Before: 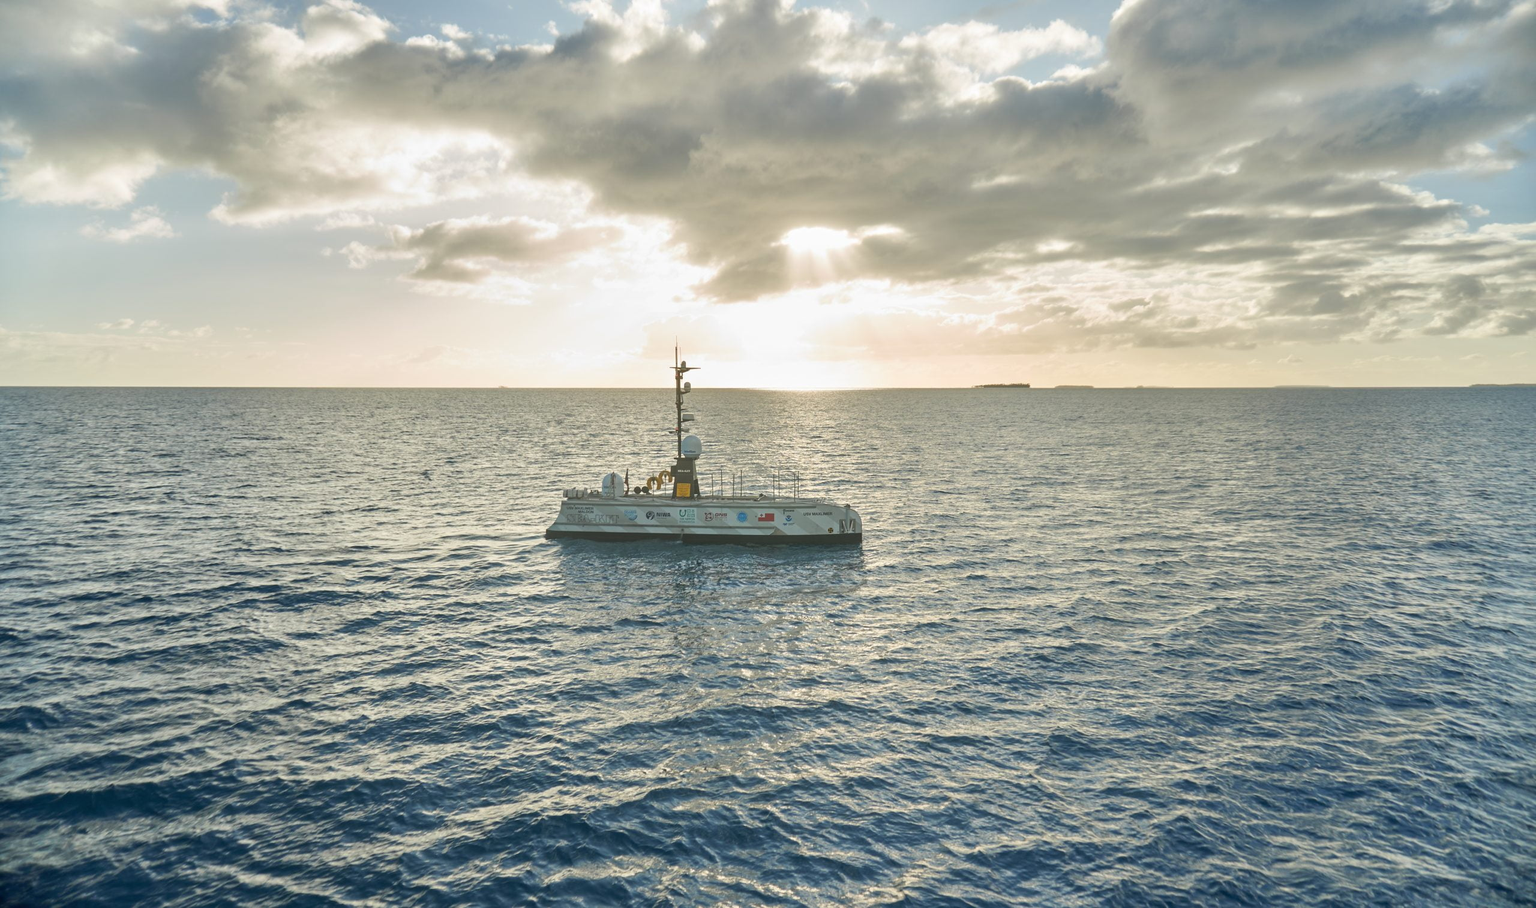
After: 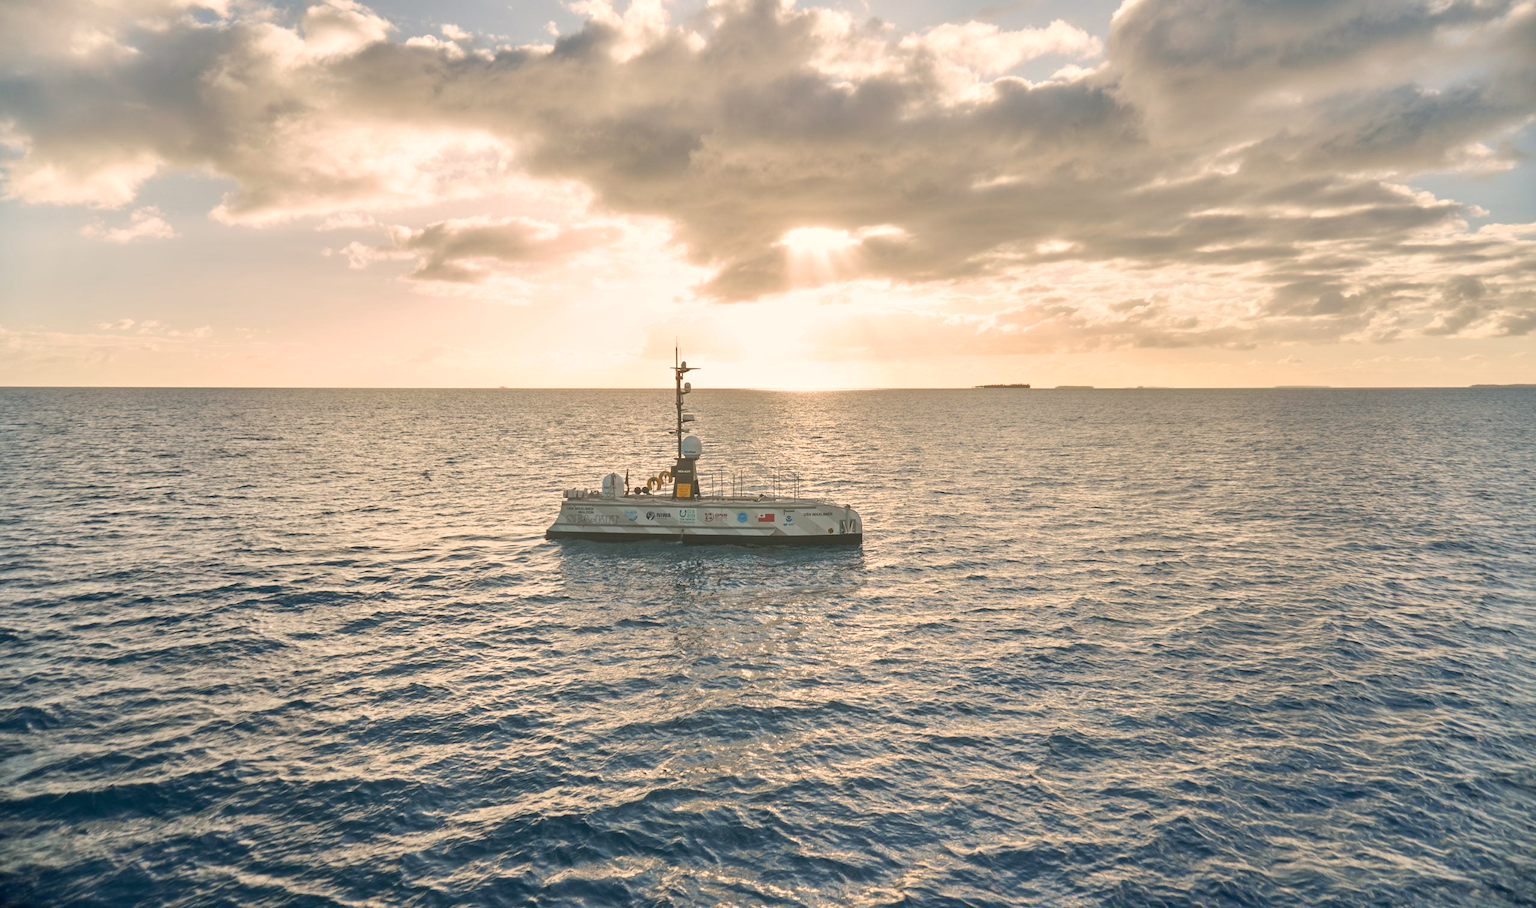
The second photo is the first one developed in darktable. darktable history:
white balance: red 1.127, blue 0.943
